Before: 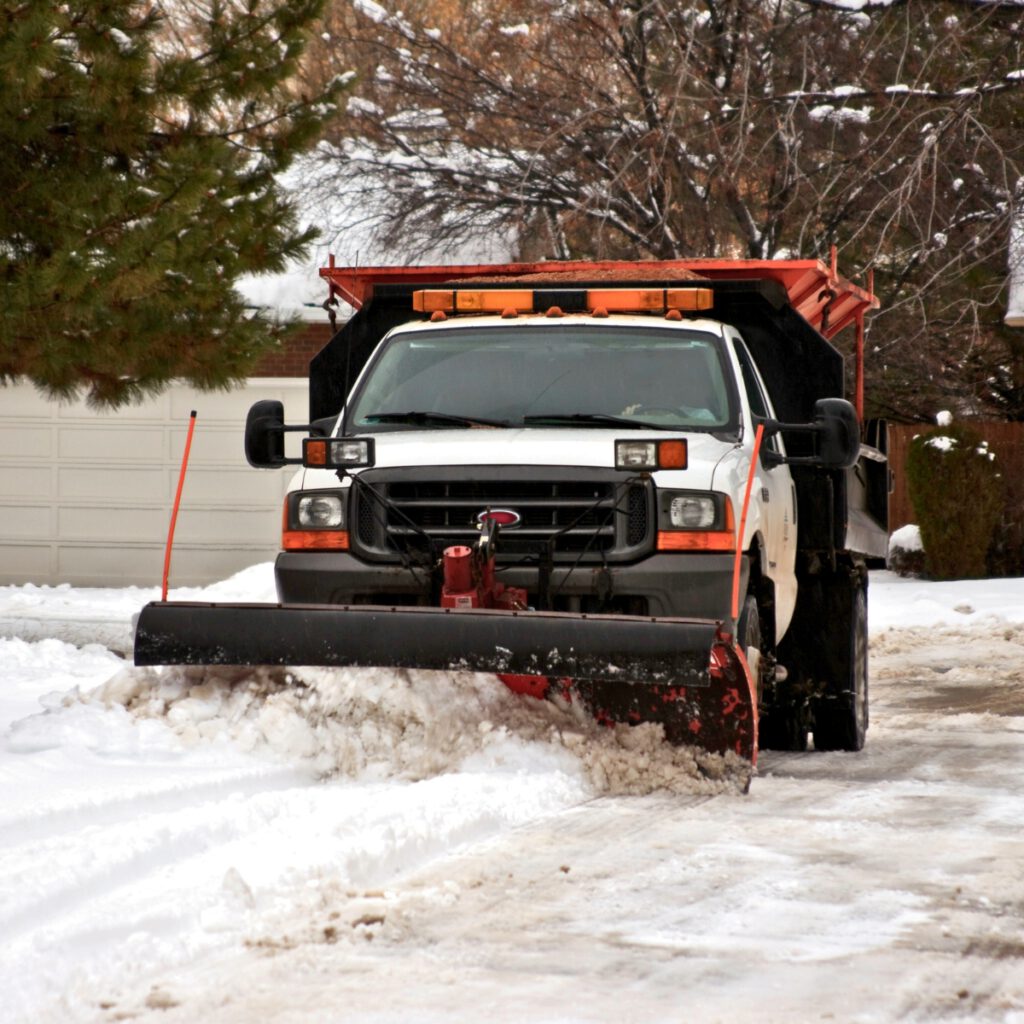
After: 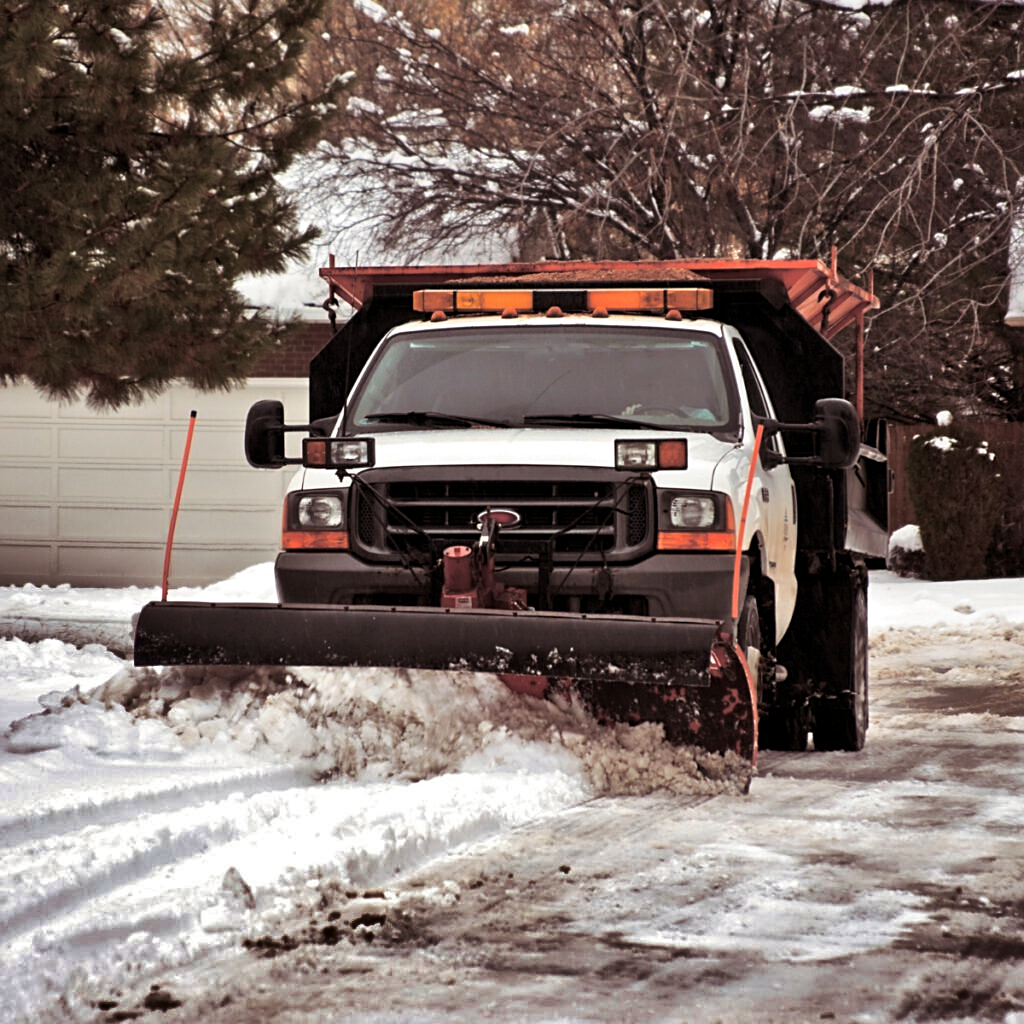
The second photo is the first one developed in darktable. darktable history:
sharpen: amount 0.478
shadows and highlights: shadows 20.91, highlights -82.73, soften with gaussian
split-toning: shadows › saturation 0.24, highlights › hue 54°, highlights › saturation 0.24
